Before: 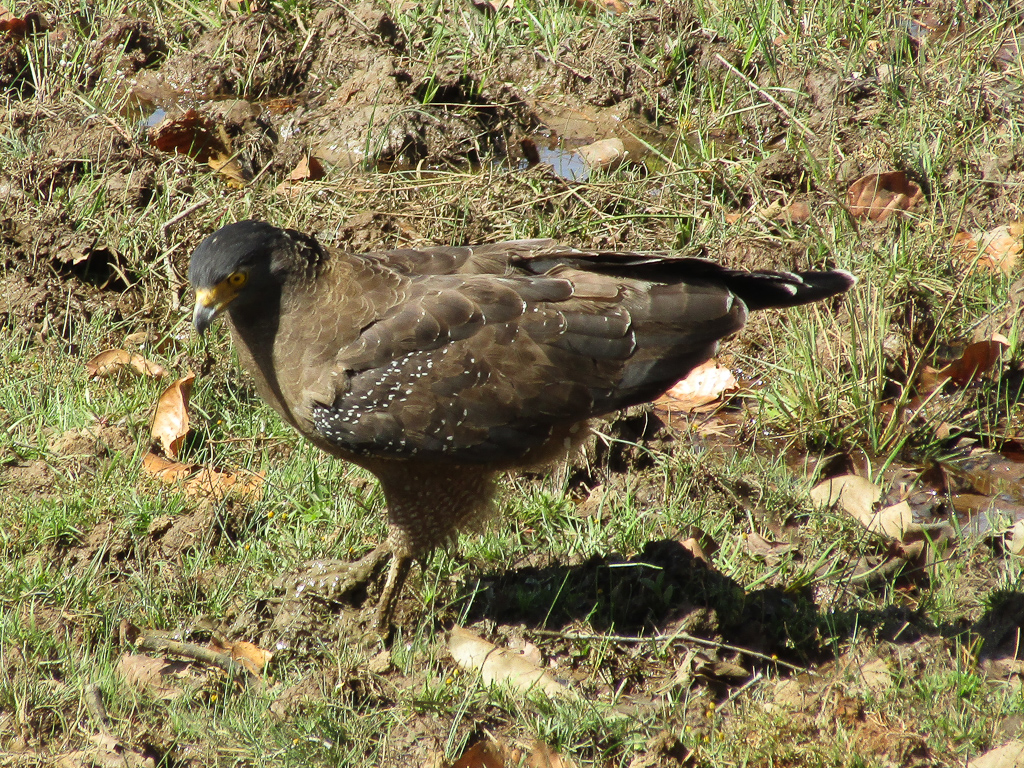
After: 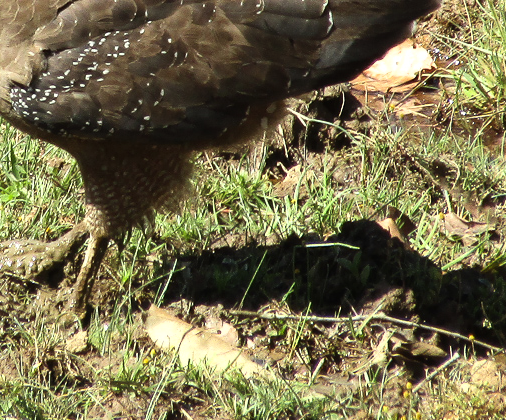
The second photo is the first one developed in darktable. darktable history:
tone equalizer: -8 EV -0.417 EV, -7 EV -0.389 EV, -6 EV -0.333 EV, -5 EV -0.222 EV, -3 EV 0.222 EV, -2 EV 0.333 EV, -1 EV 0.389 EV, +0 EV 0.417 EV, edges refinement/feathering 500, mask exposure compensation -1.57 EV, preserve details no
crop: left 29.672%, top 41.786%, right 20.851%, bottom 3.487%
shadows and highlights: low approximation 0.01, soften with gaussian
